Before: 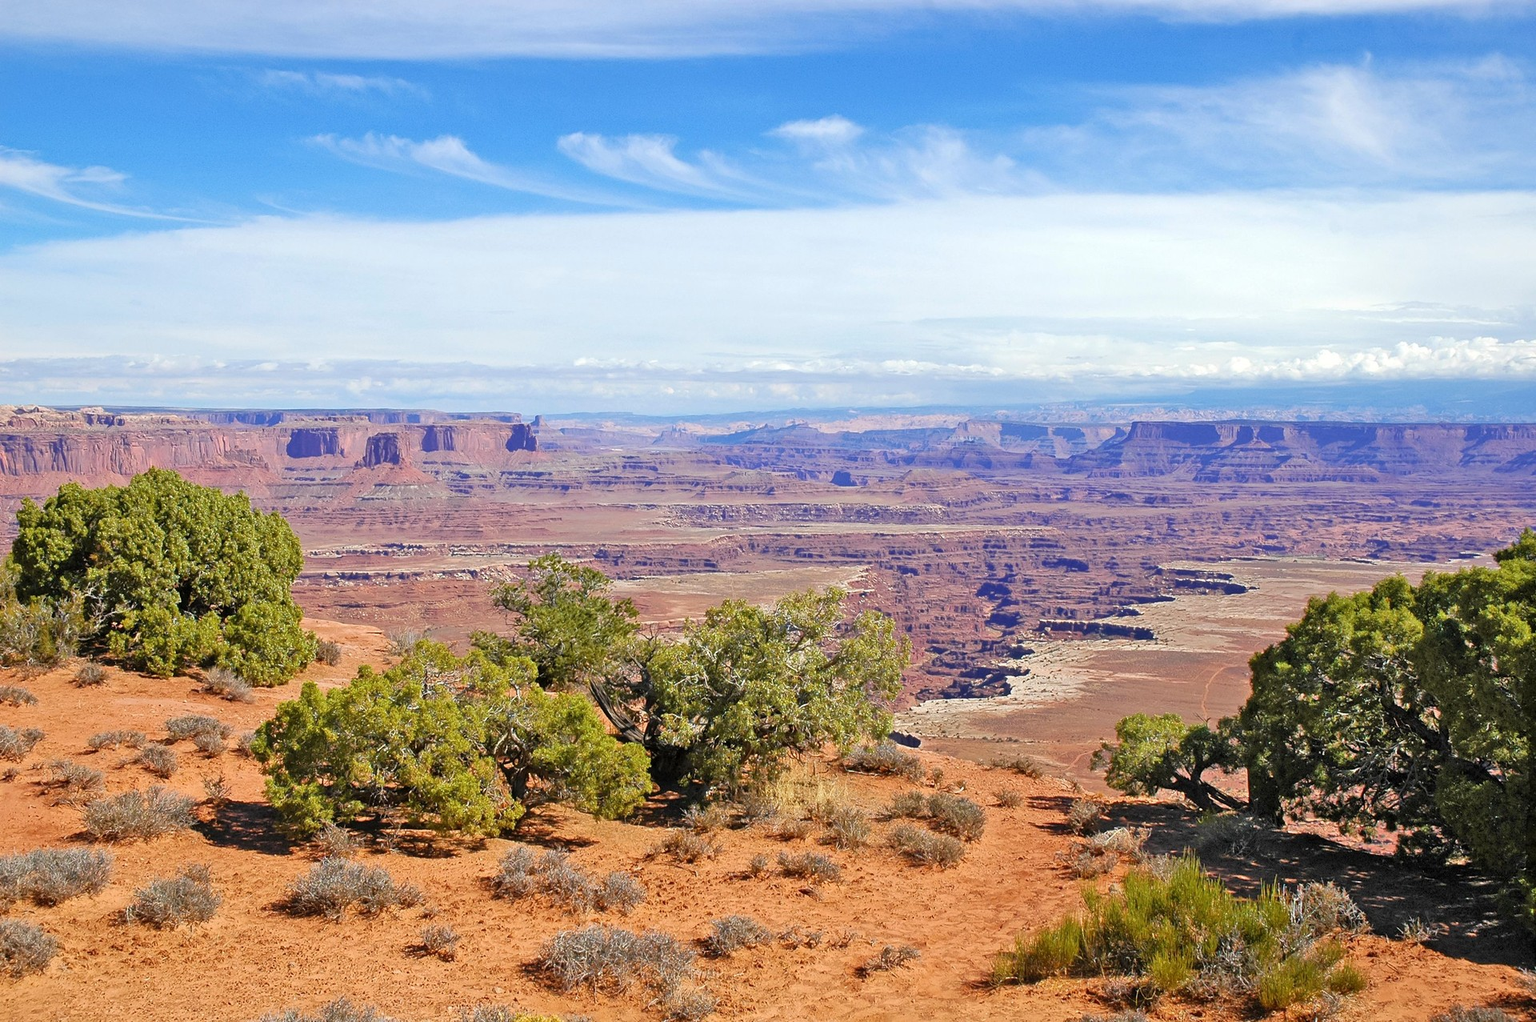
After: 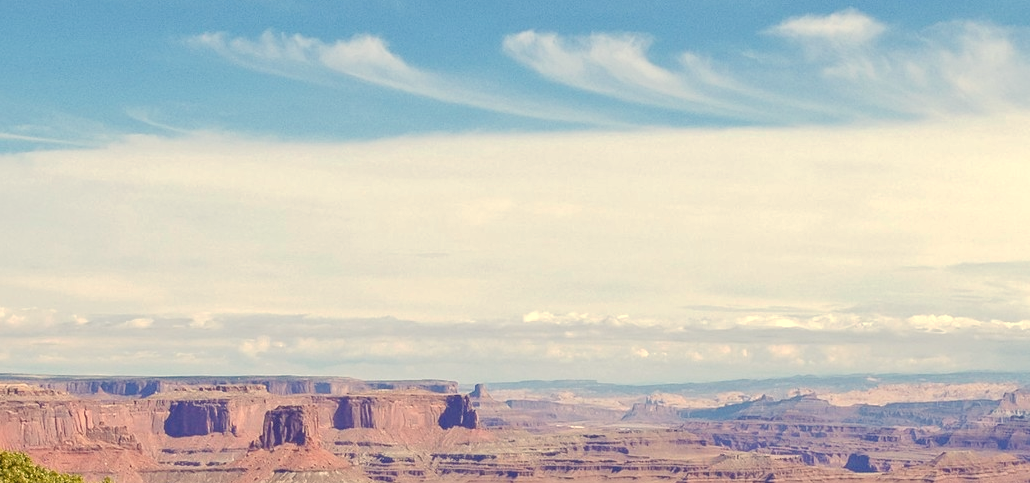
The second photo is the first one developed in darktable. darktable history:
white balance: red 1.123, blue 0.83
local contrast: on, module defaults
crop: left 10.121%, top 10.631%, right 36.218%, bottom 51.526%
tone curve: curves: ch0 [(0, 0) (0.003, 0.018) (0.011, 0.024) (0.025, 0.038) (0.044, 0.067) (0.069, 0.098) (0.1, 0.13) (0.136, 0.165) (0.177, 0.205) (0.224, 0.249) (0.277, 0.304) (0.335, 0.365) (0.399, 0.432) (0.468, 0.505) (0.543, 0.579) (0.623, 0.652) (0.709, 0.725) (0.801, 0.802) (0.898, 0.876) (1, 1)], preserve colors none
